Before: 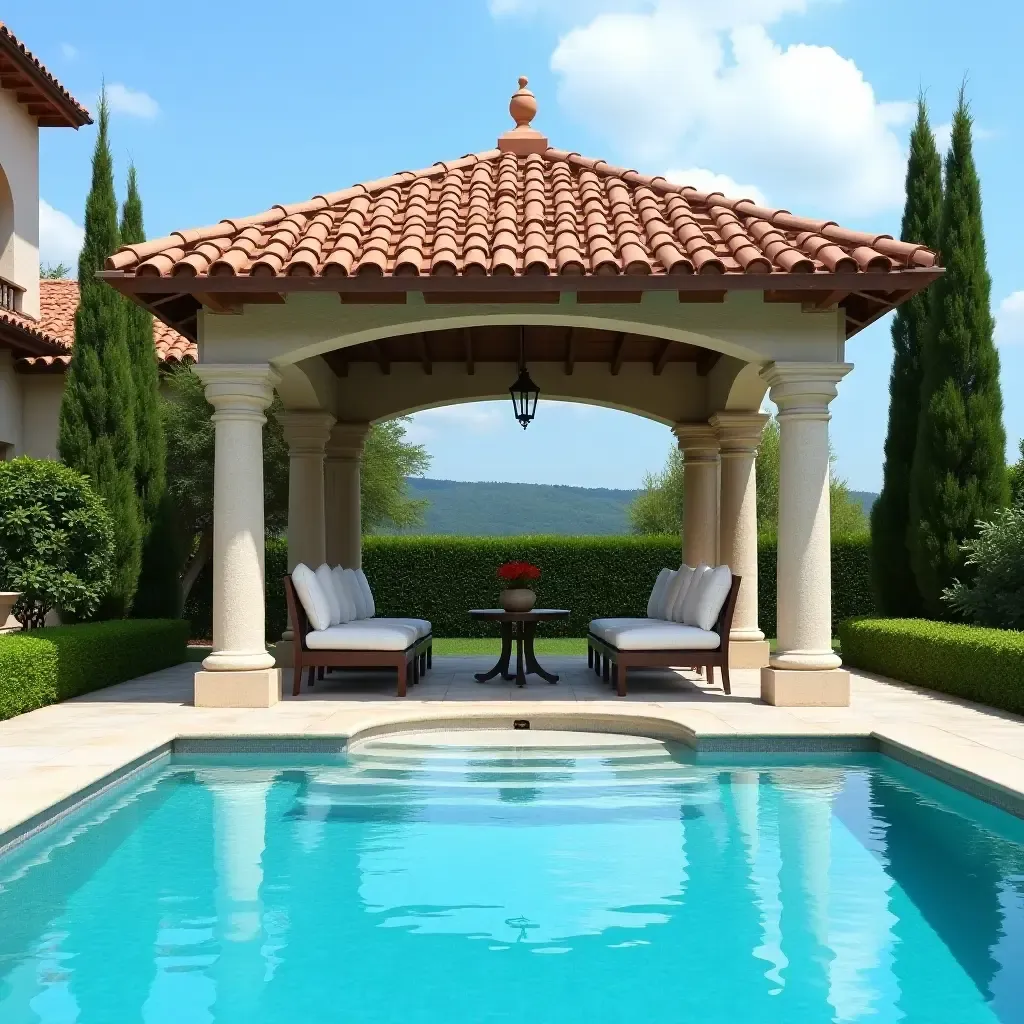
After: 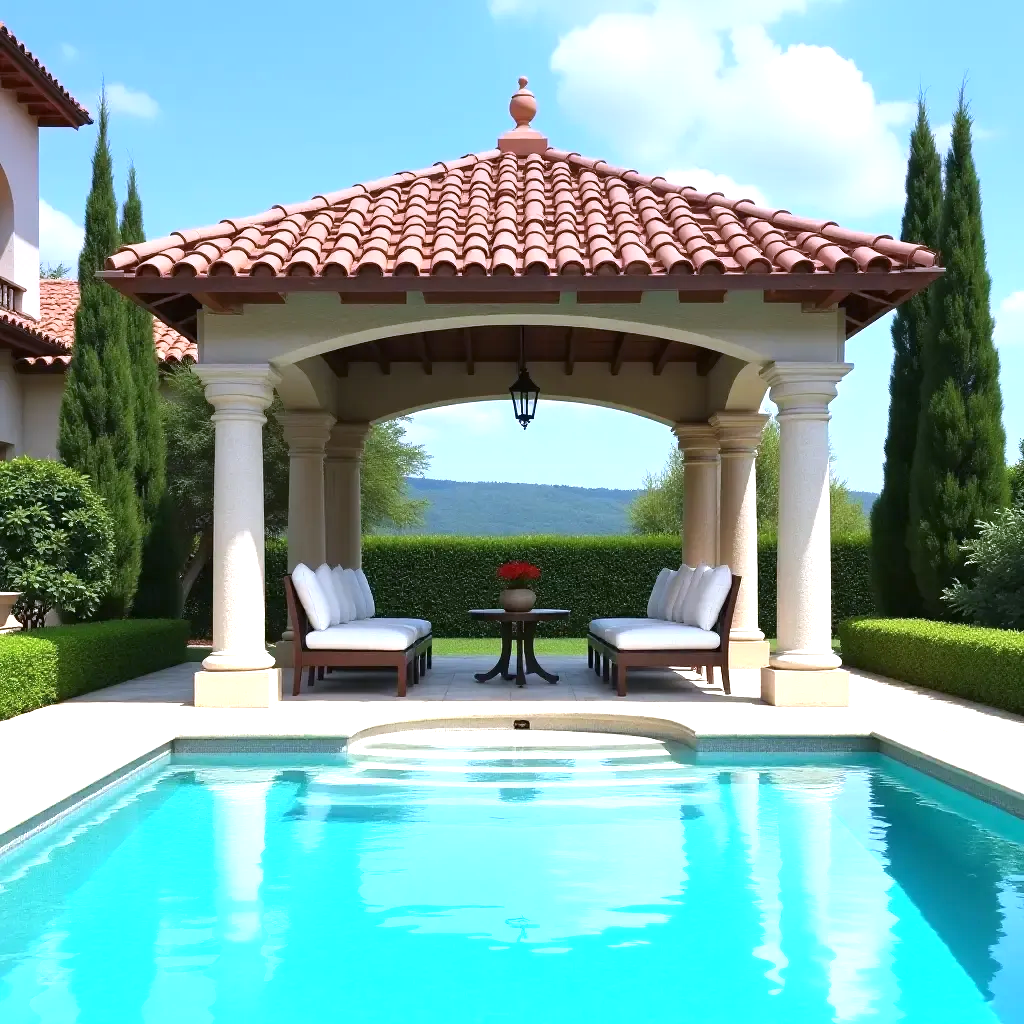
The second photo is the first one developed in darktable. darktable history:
graduated density: hue 238.83°, saturation 50%
exposure: black level correction 0, exposure 1 EV, compensate exposure bias true, compensate highlight preservation false
